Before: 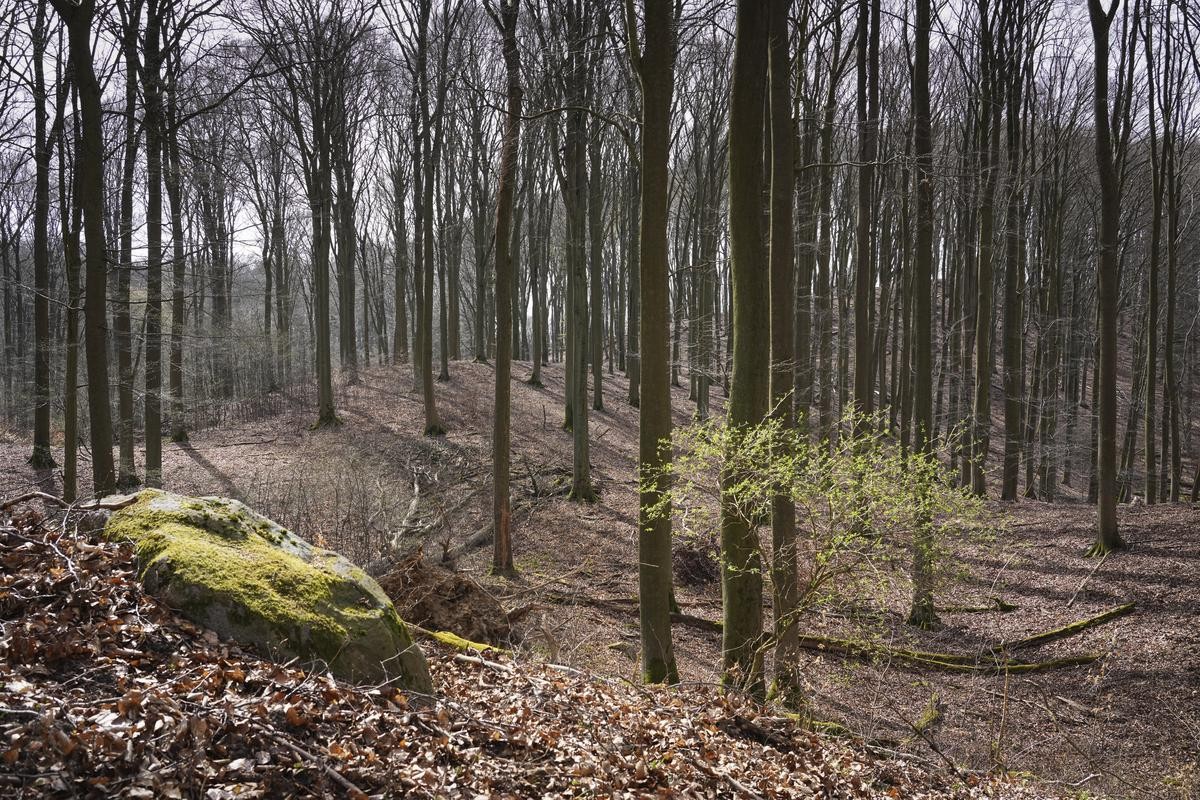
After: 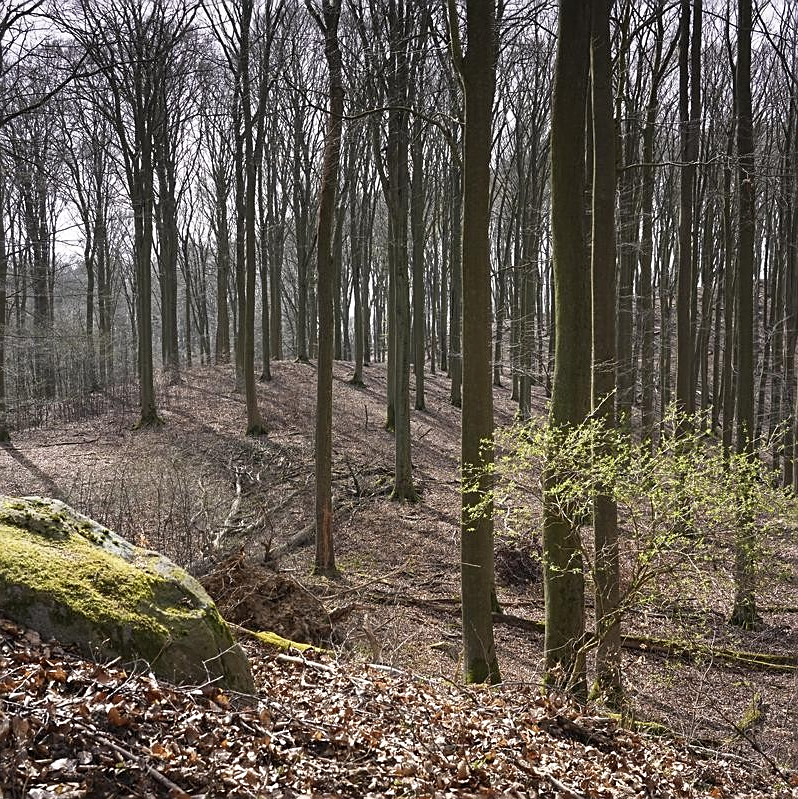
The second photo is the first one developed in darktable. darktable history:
crop and rotate: left 14.905%, right 18.58%
shadows and highlights: shadows -1.21, highlights 41.16
sharpen: on, module defaults
